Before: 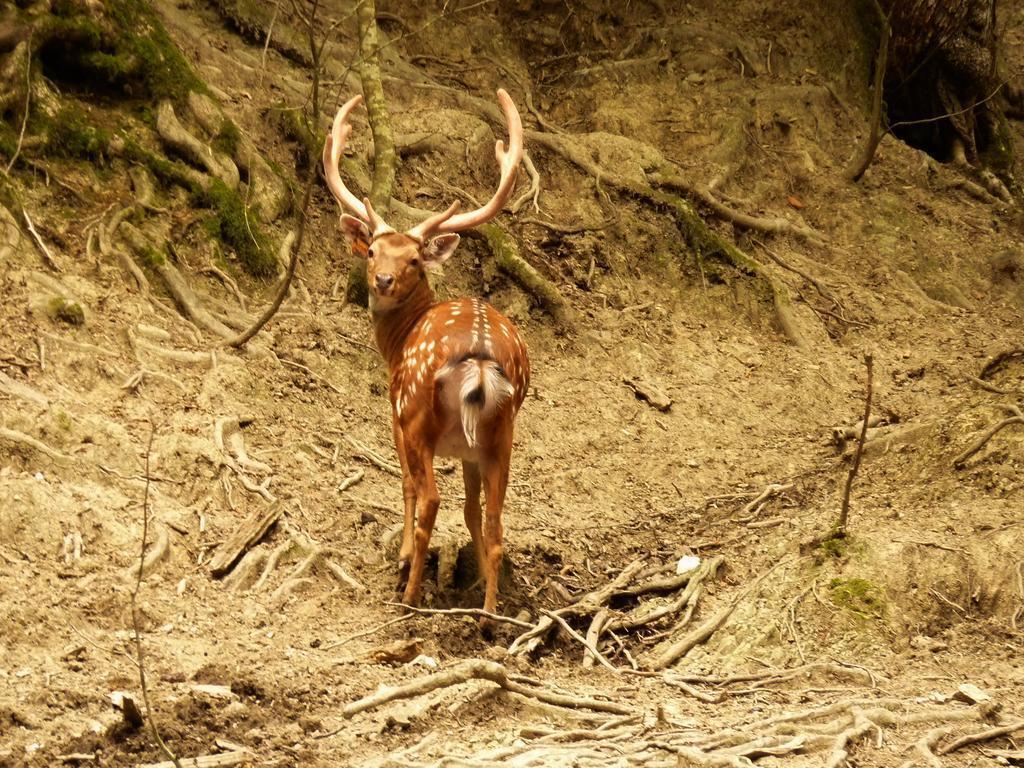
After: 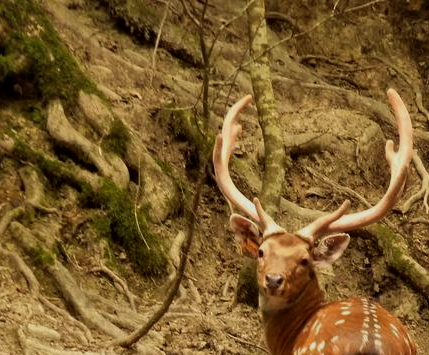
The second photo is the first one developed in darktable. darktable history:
local contrast: mode bilateral grid, contrast 20, coarseness 50, detail 132%, midtone range 0.2
exposure: exposure -0.492 EV, compensate highlight preservation false
crop and rotate: left 10.817%, top 0.062%, right 47.194%, bottom 53.626%
shadows and highlights: low approximation 0.01, soften with gaussian
